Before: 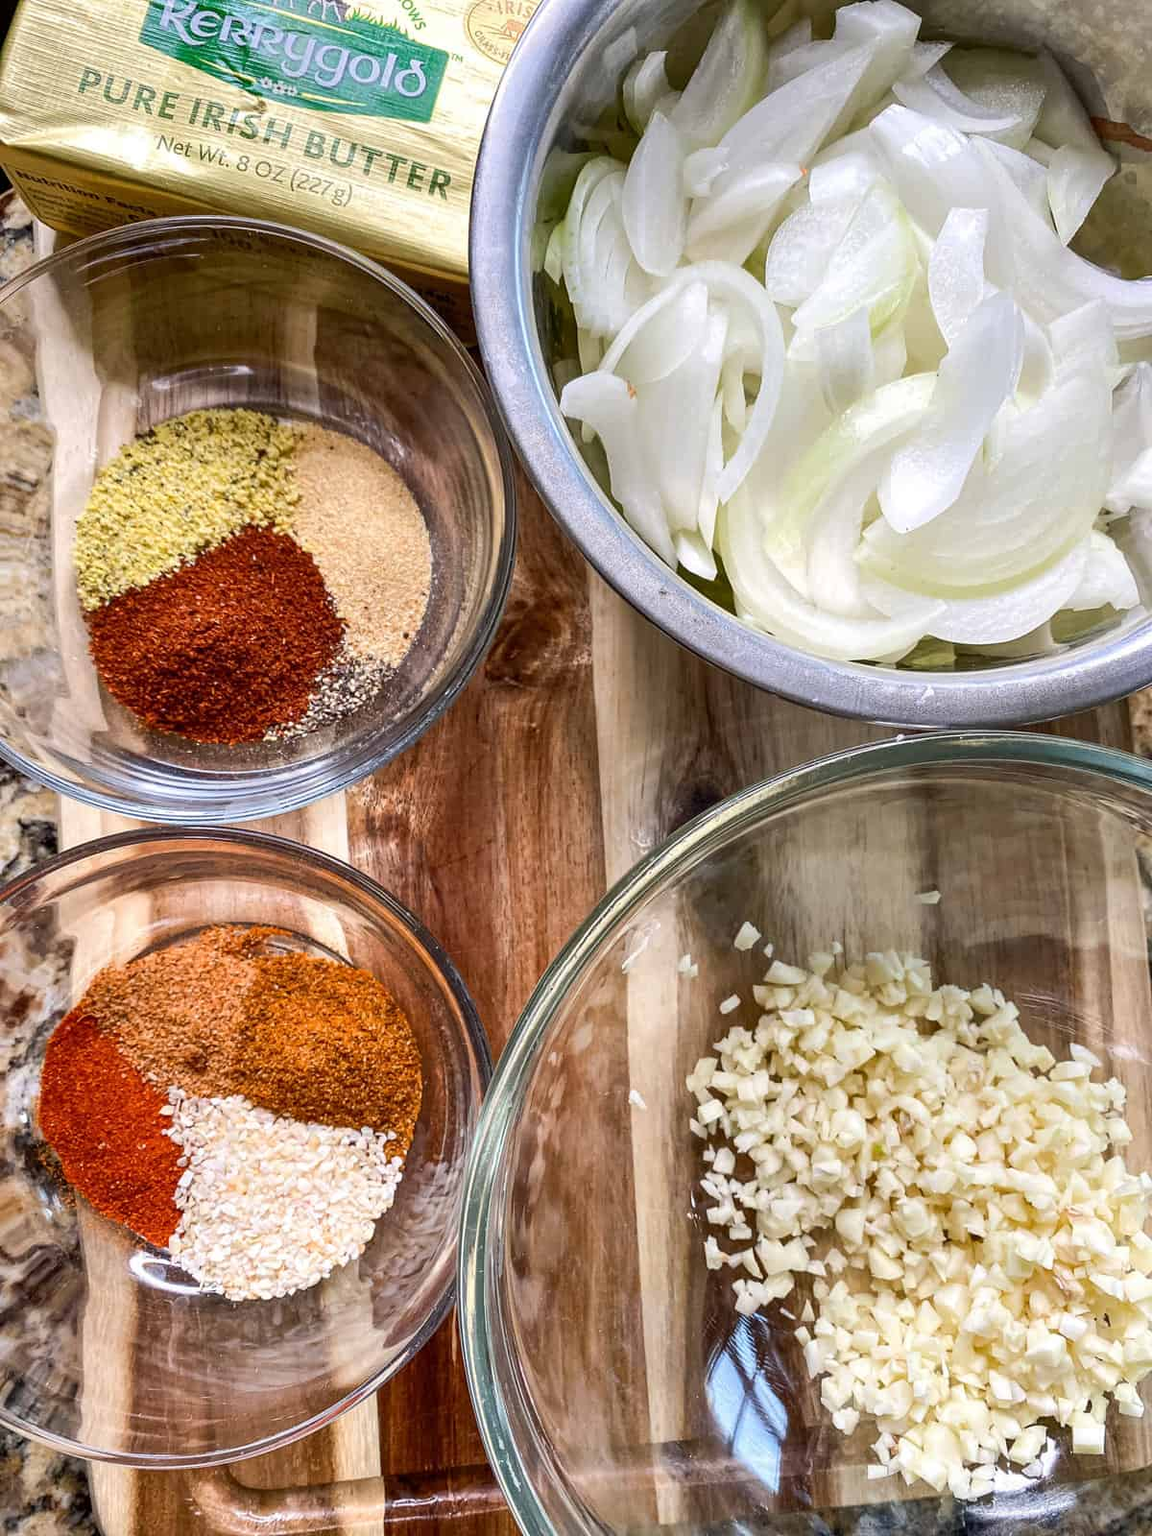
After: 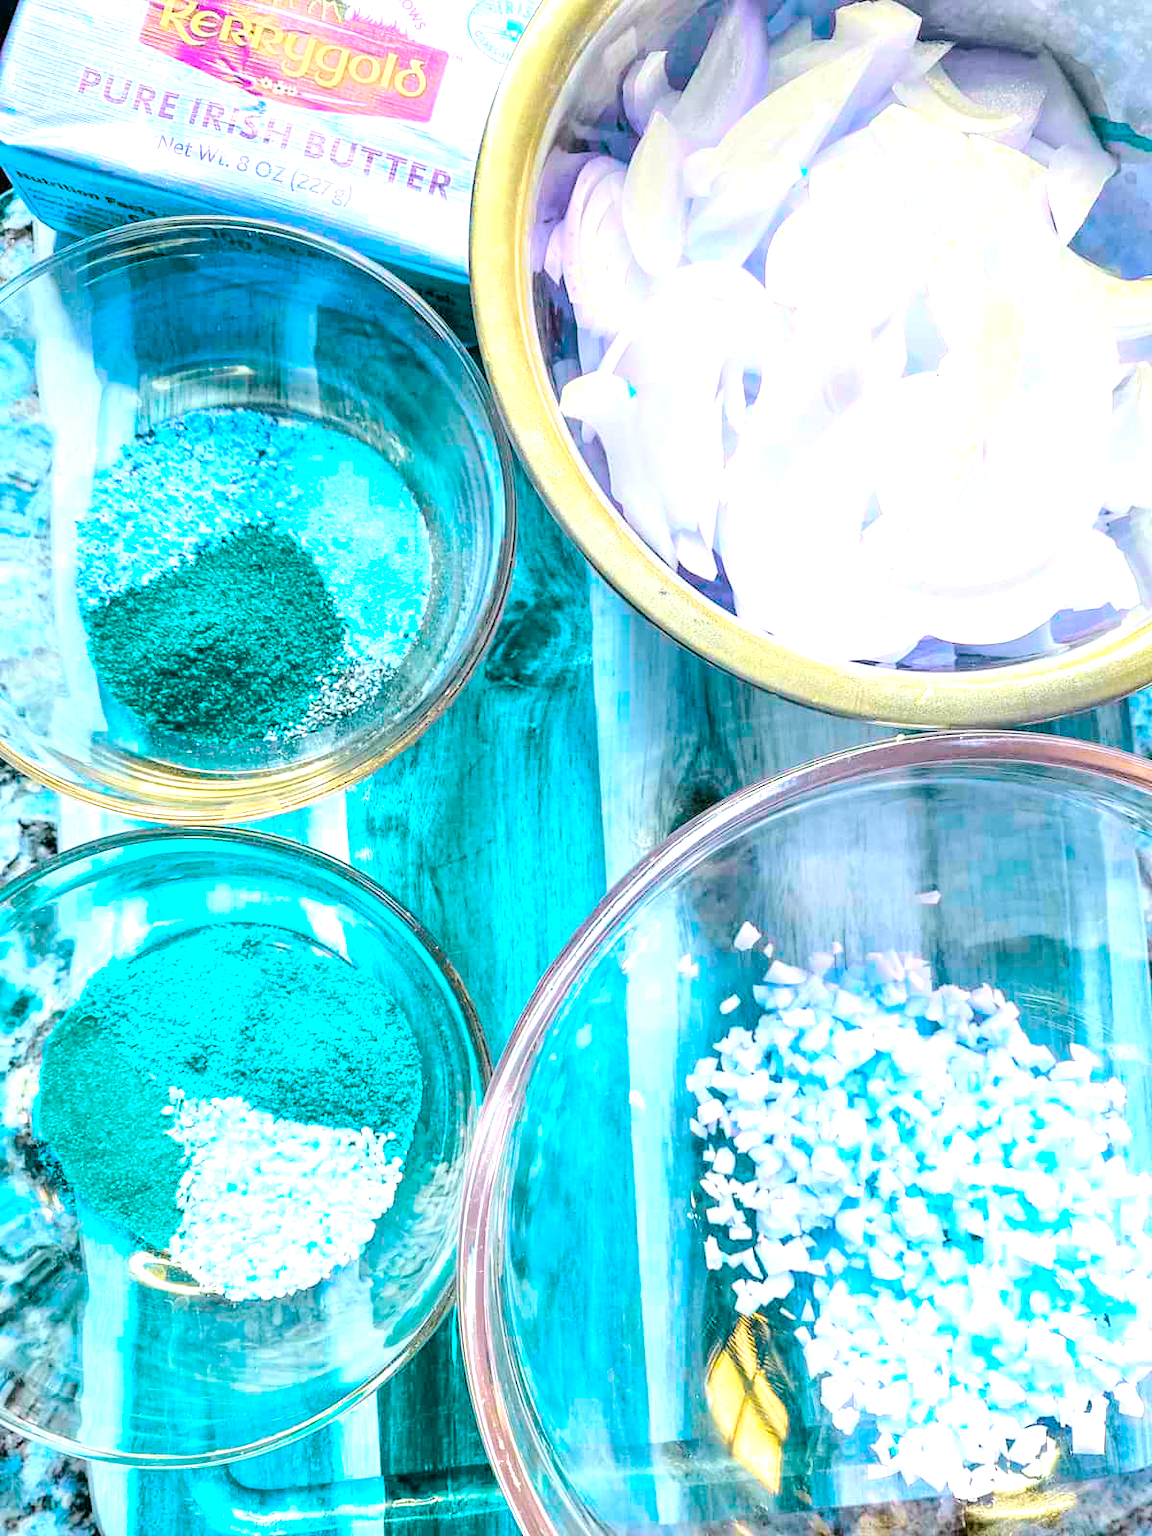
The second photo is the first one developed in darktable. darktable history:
contrast brightness saturation: contrast 0.07, brightness 0.18, saturation 0.4
exposure: black level correction 0, exposure 1.1 EV, compensate highlight preservation false
color balance rgb: hue shift 180°, global vibrance 50%, contrast 0.32%
tone curve: curves: ch0 [(0, 0) (0.052, 0.018) (0.236, 0.207) (0.41, 0.417) (0.485, 0.518) (0.54, 0.584) (0.625, 0.666) (0.845, 0.828) (0.994, 0.964)]; ch1 [(0, 0.055) (0.15, 0.117) (0.317, 0.34) (0.382, 0.408) (0.434, 0.441) (0.472, 0.479) (0.498, 0.501) (0.557, 0.558) (0.616, 0.59) (0.739, 0.7) (0.873, 0.857) (1, 0.928)]; ch2 [(0, 0) (0.352, 0.403) (0.447, 0.466) (0.482, 0.482) (0.528, 0.526) (0.586, 0.577) (0.618, 0.621) (0.785, 0.747) (1, 1)], color space Lab, independent channels, preserve colors none
